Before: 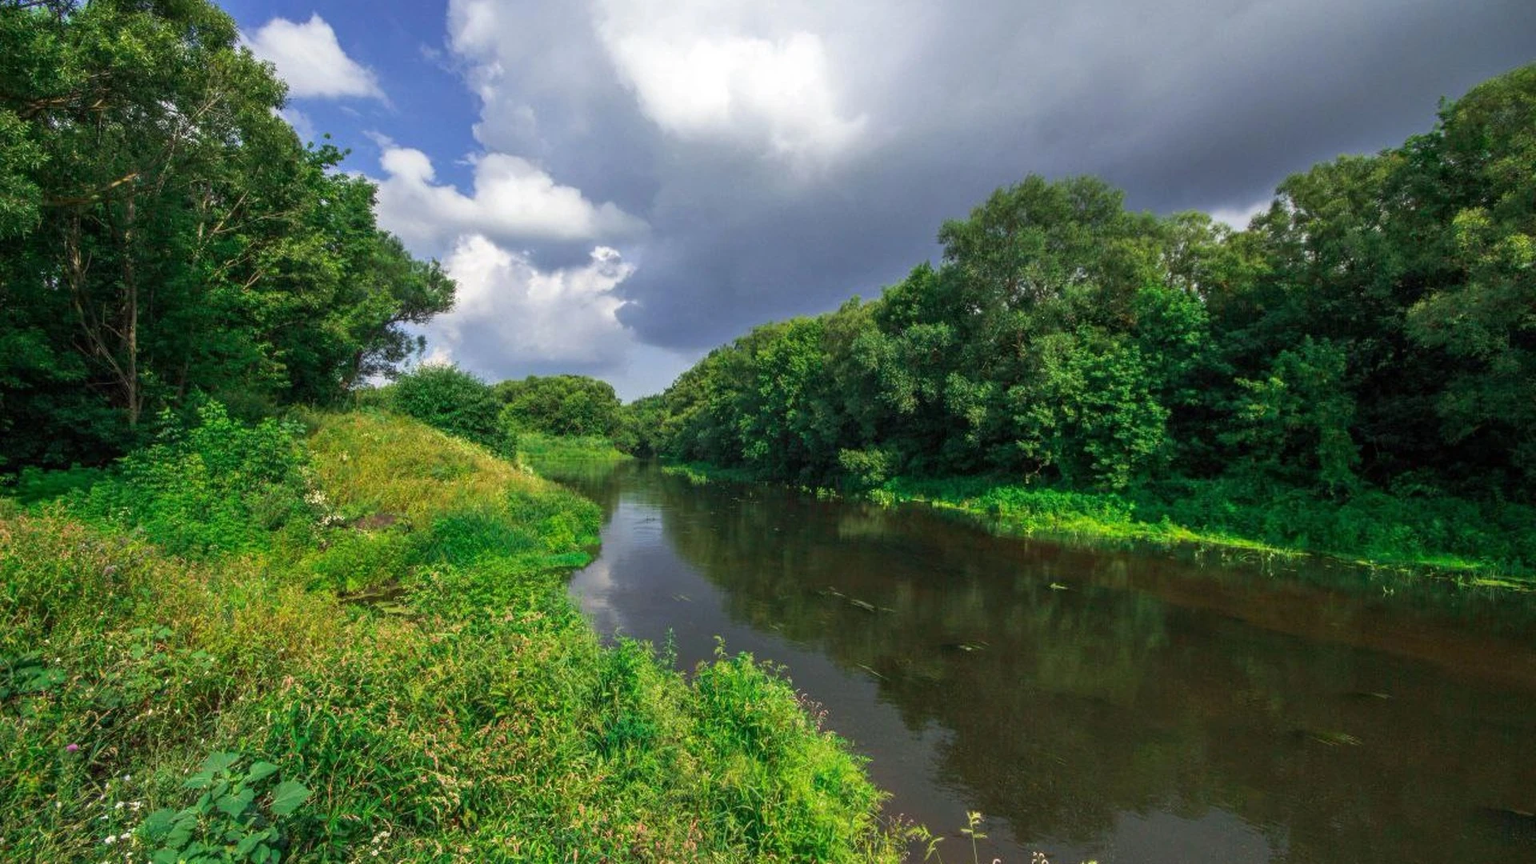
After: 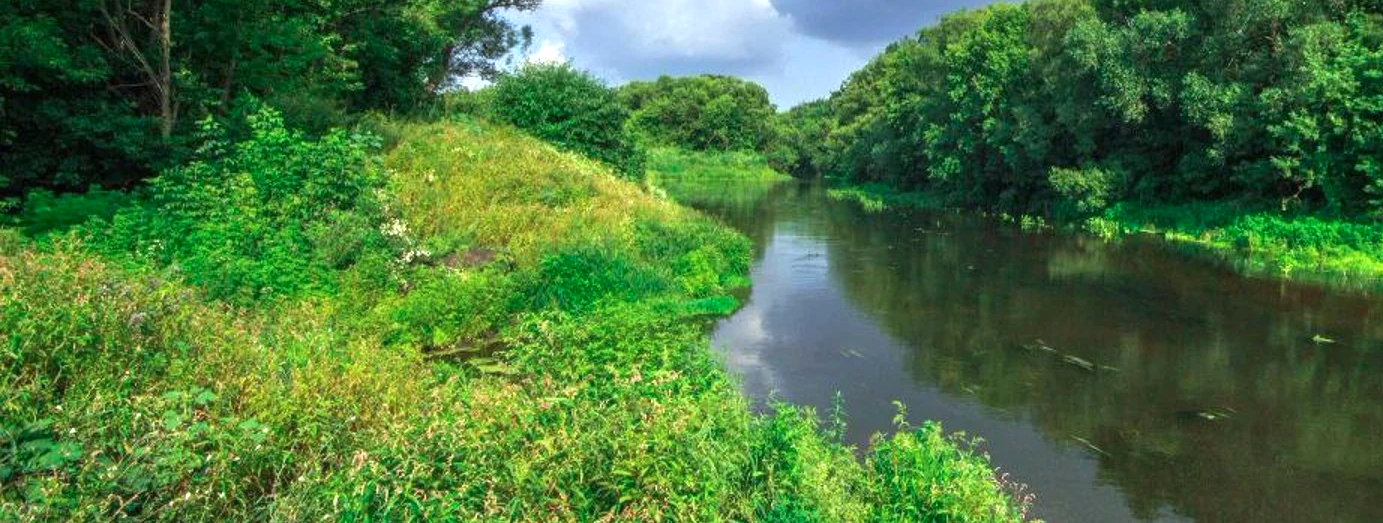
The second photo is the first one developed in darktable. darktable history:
color calibration: illuminant Planckian (black body), adaptation linear Bradford (ICC v4), x 0.361, y 0.366, temperature 4511.61 K, saturation algorithm version 1 (2020)
exposure: exposure 0.6 EV, compensate highlight preservation false
crop: top 36.498%, right 27.964%, bottom 14.995%
